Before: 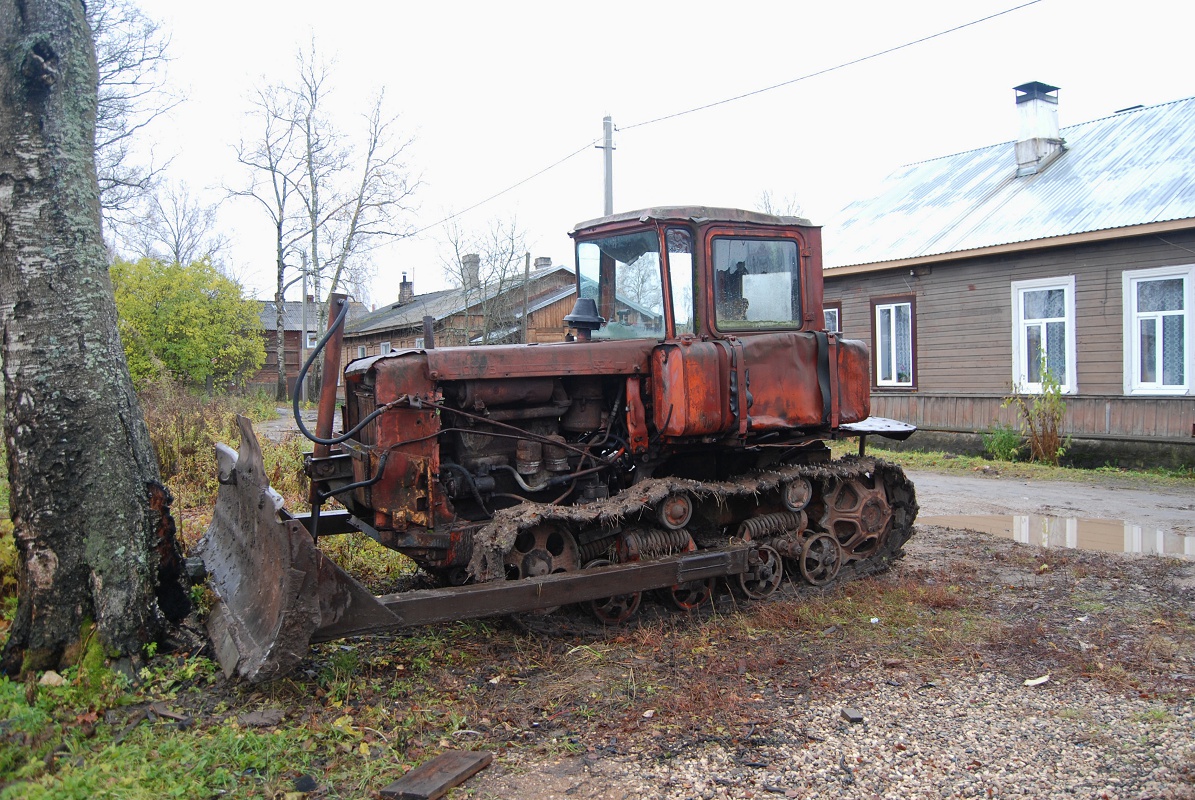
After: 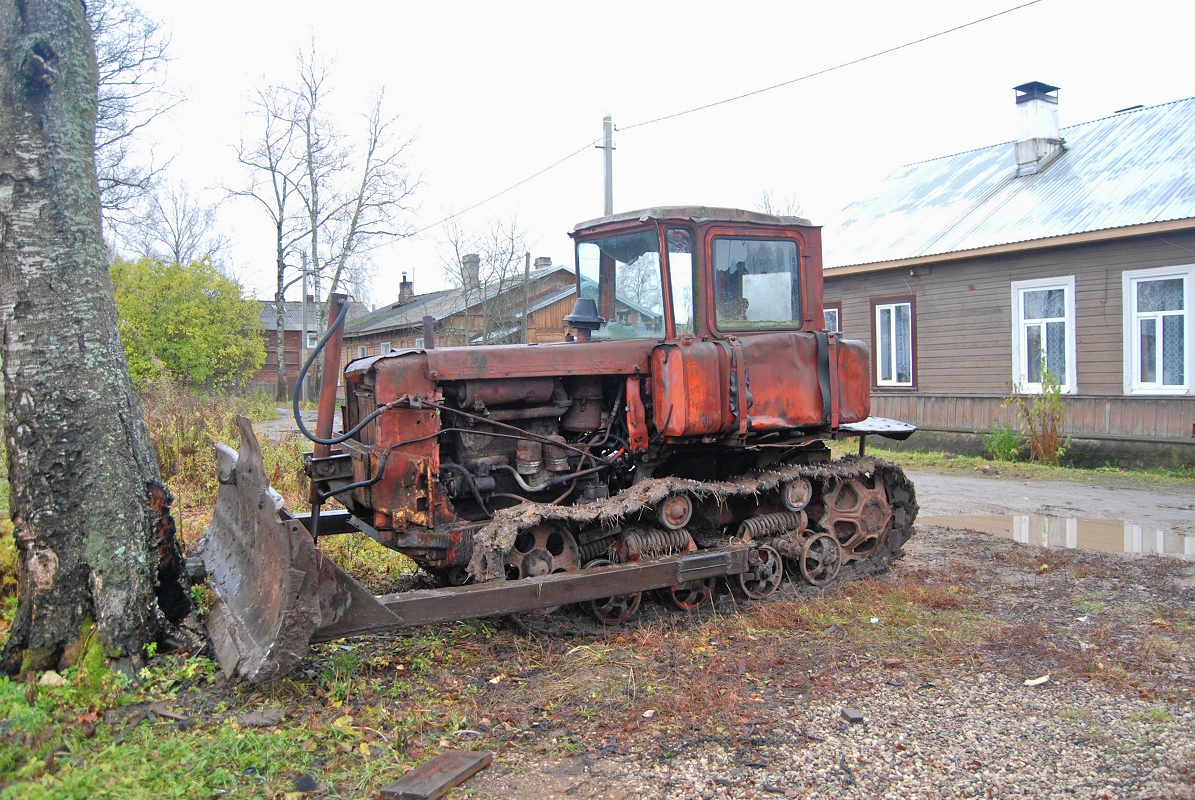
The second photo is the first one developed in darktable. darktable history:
tone equalizer: -7 EV 0.161 EV, -6 EV 0.587 EV, -5 EV 1.19 EV, -4 EV 1.3 EV, -3 EV 1.14 EV, -2 EV 0.6 EV, -1 EV 0.158 EV
